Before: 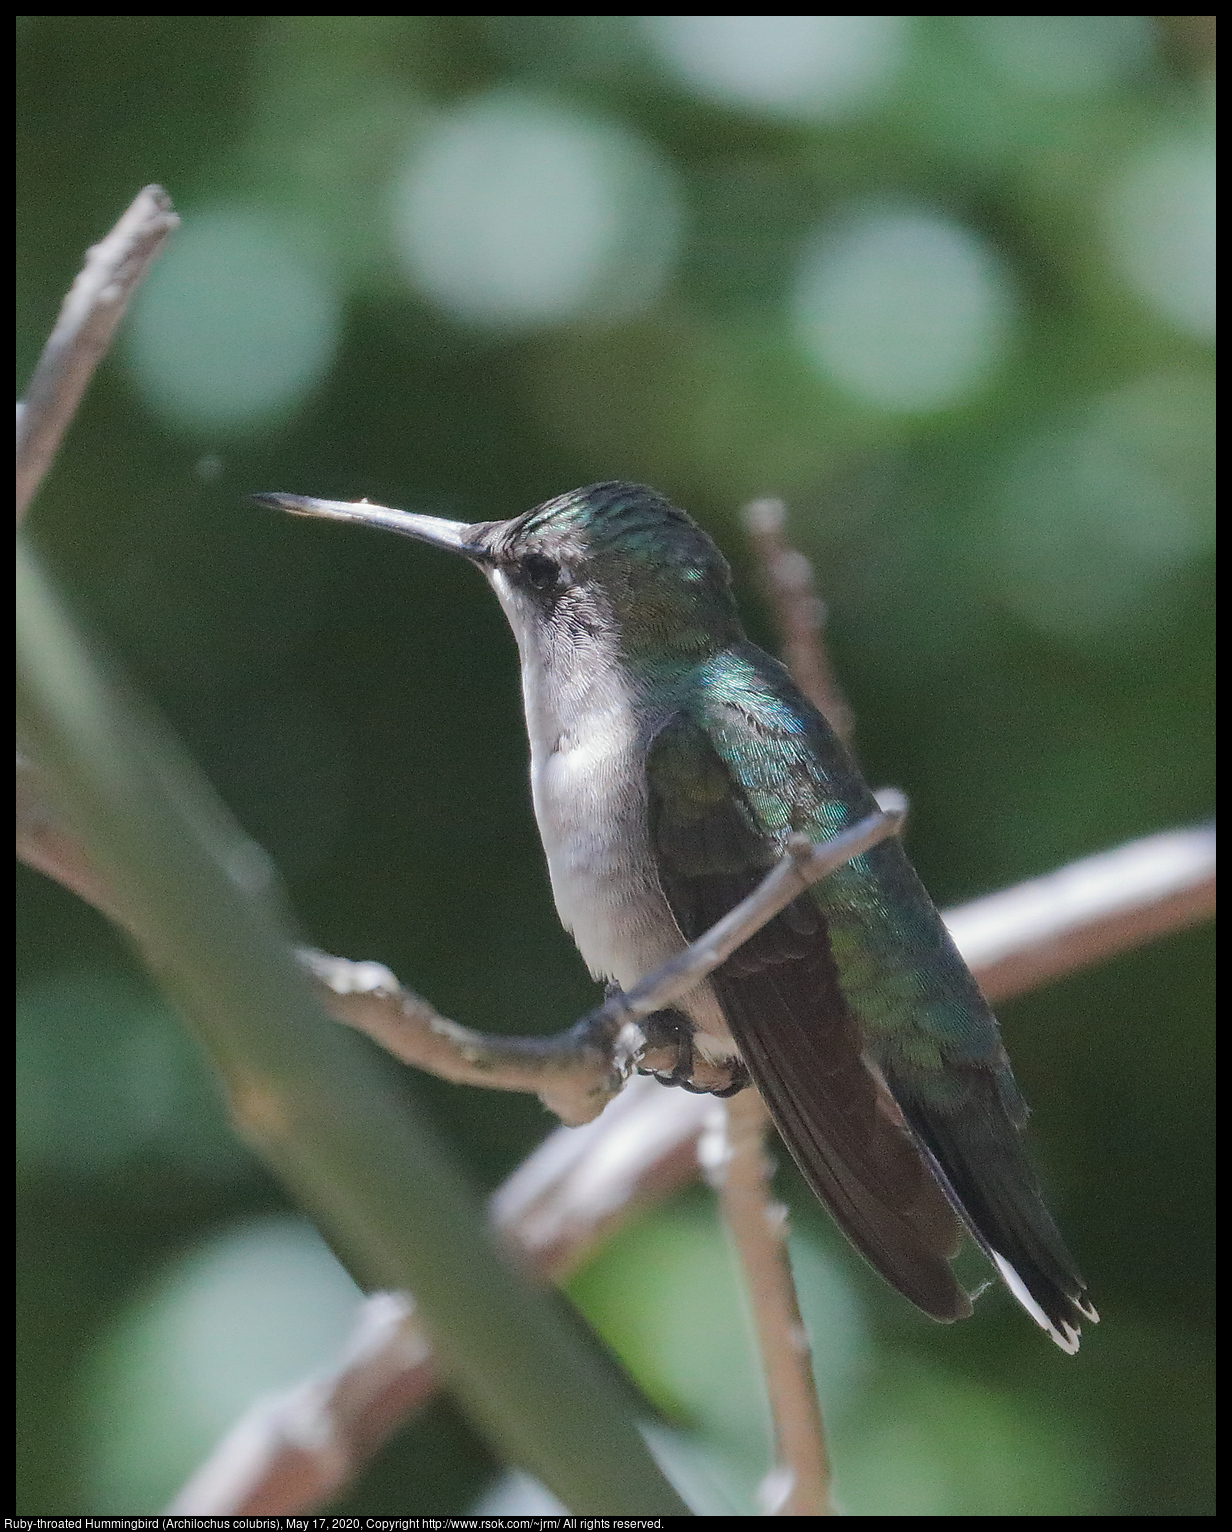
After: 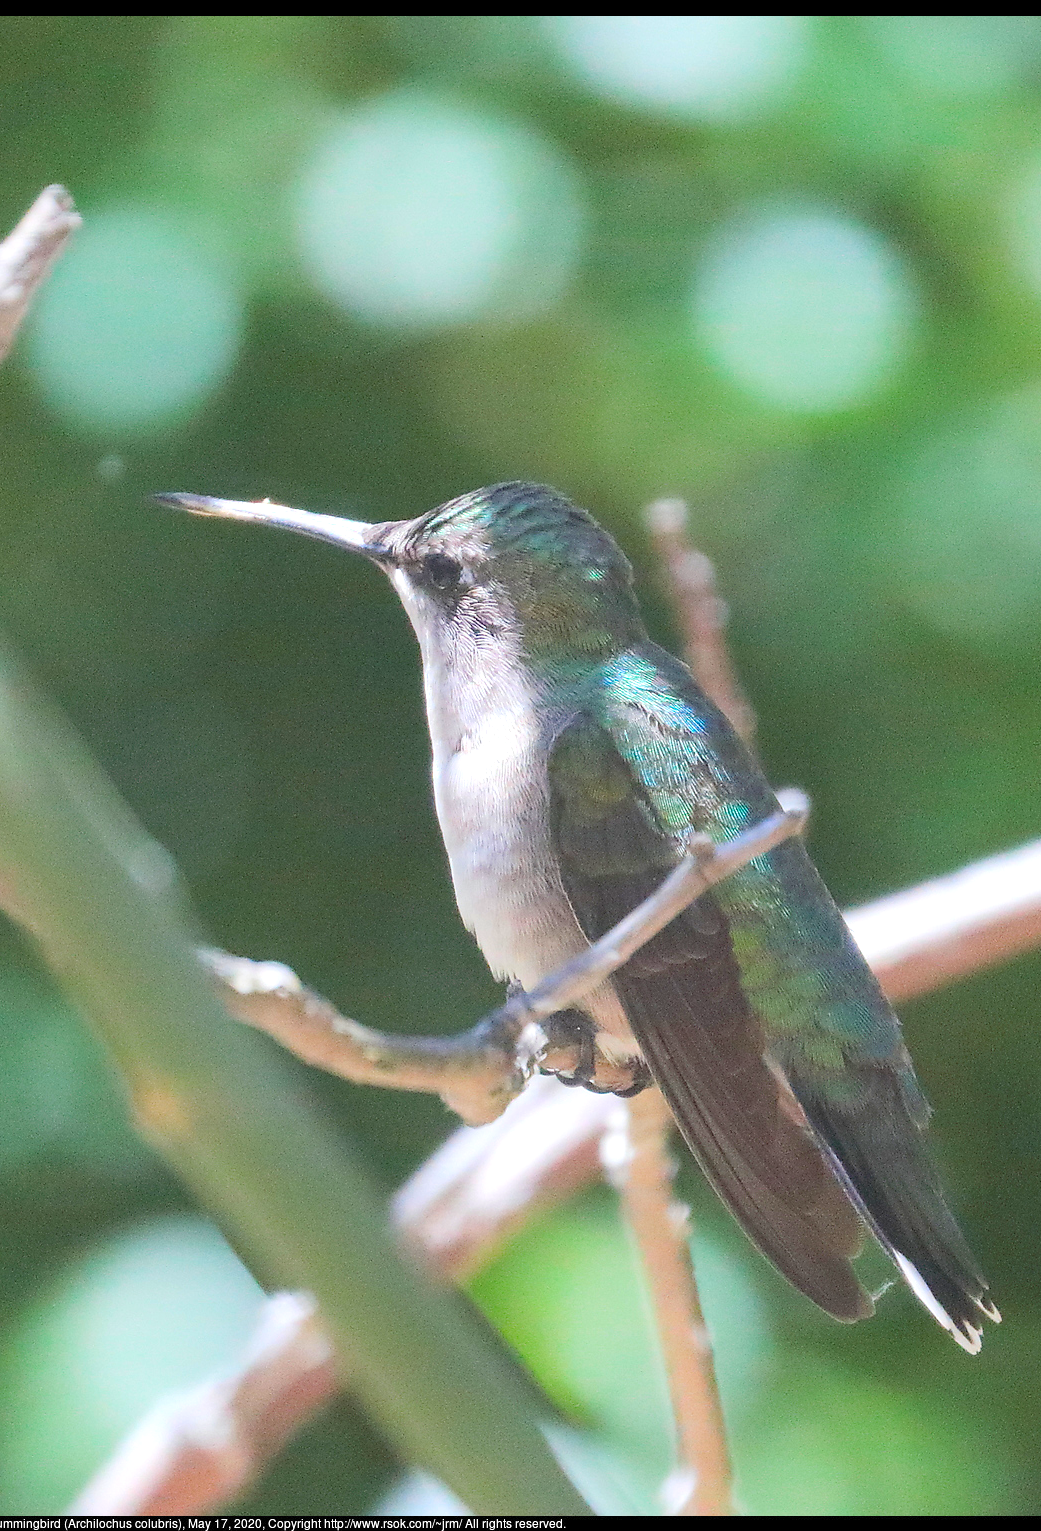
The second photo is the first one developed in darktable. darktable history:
exposure: exposure 0.611 EV, compensate exposure bias true, compensate highlight preservation false
crop: left 7.975%, right 7.509%
contrast brightness saturation: contrast 0.07, brightness 0.172, saturation 0.412
